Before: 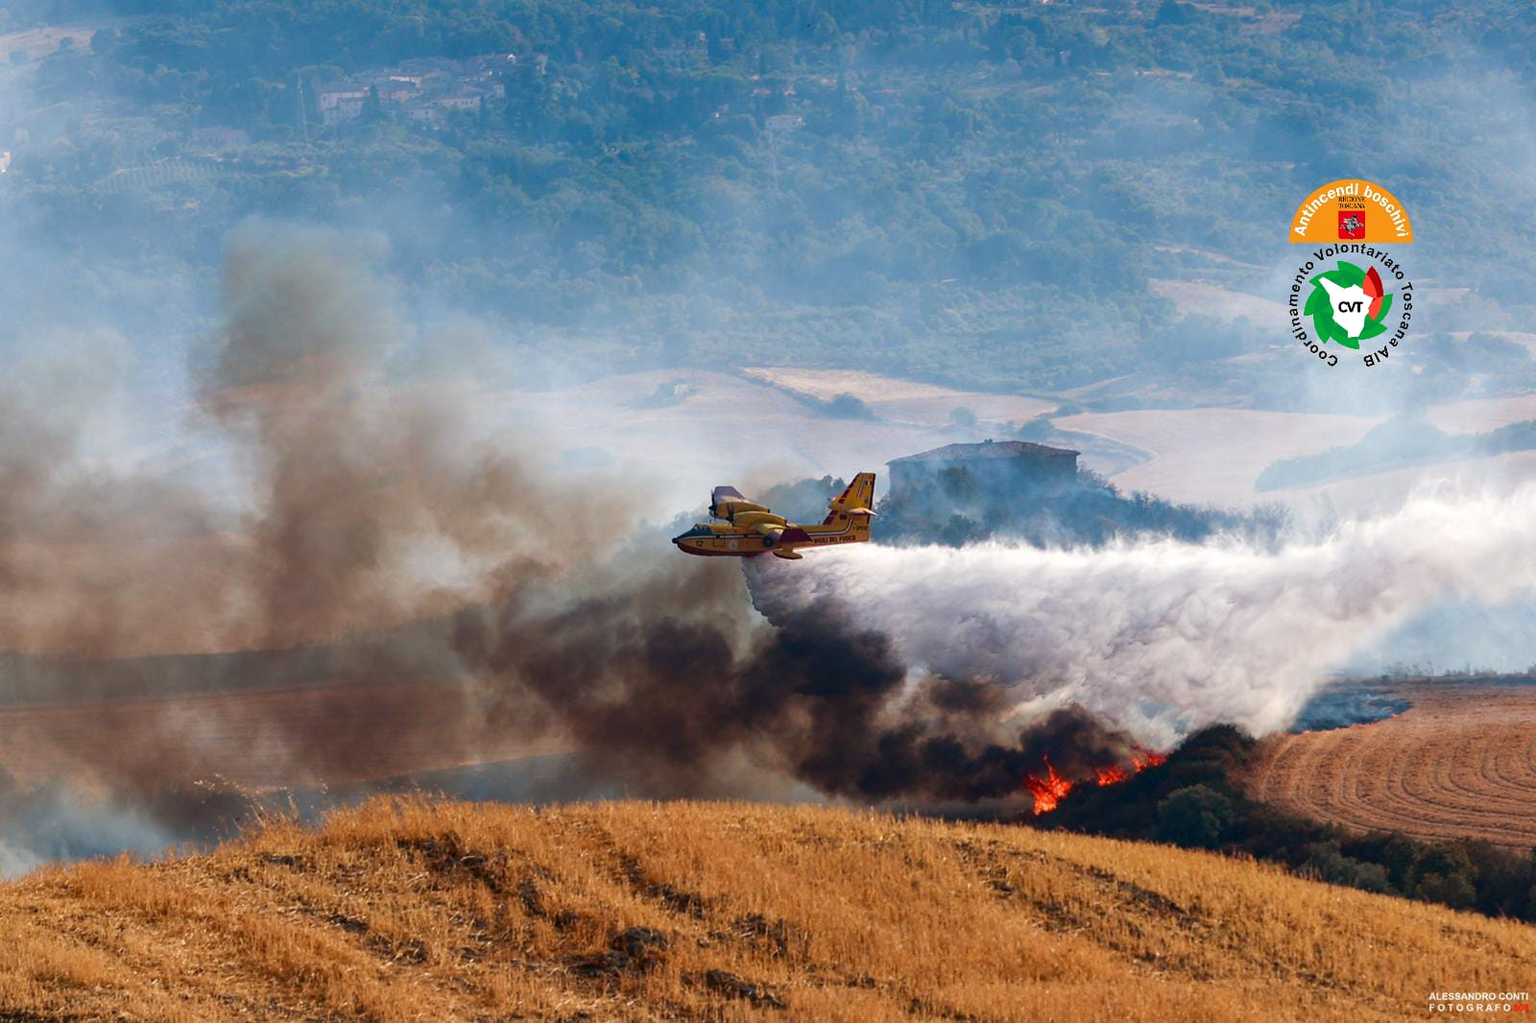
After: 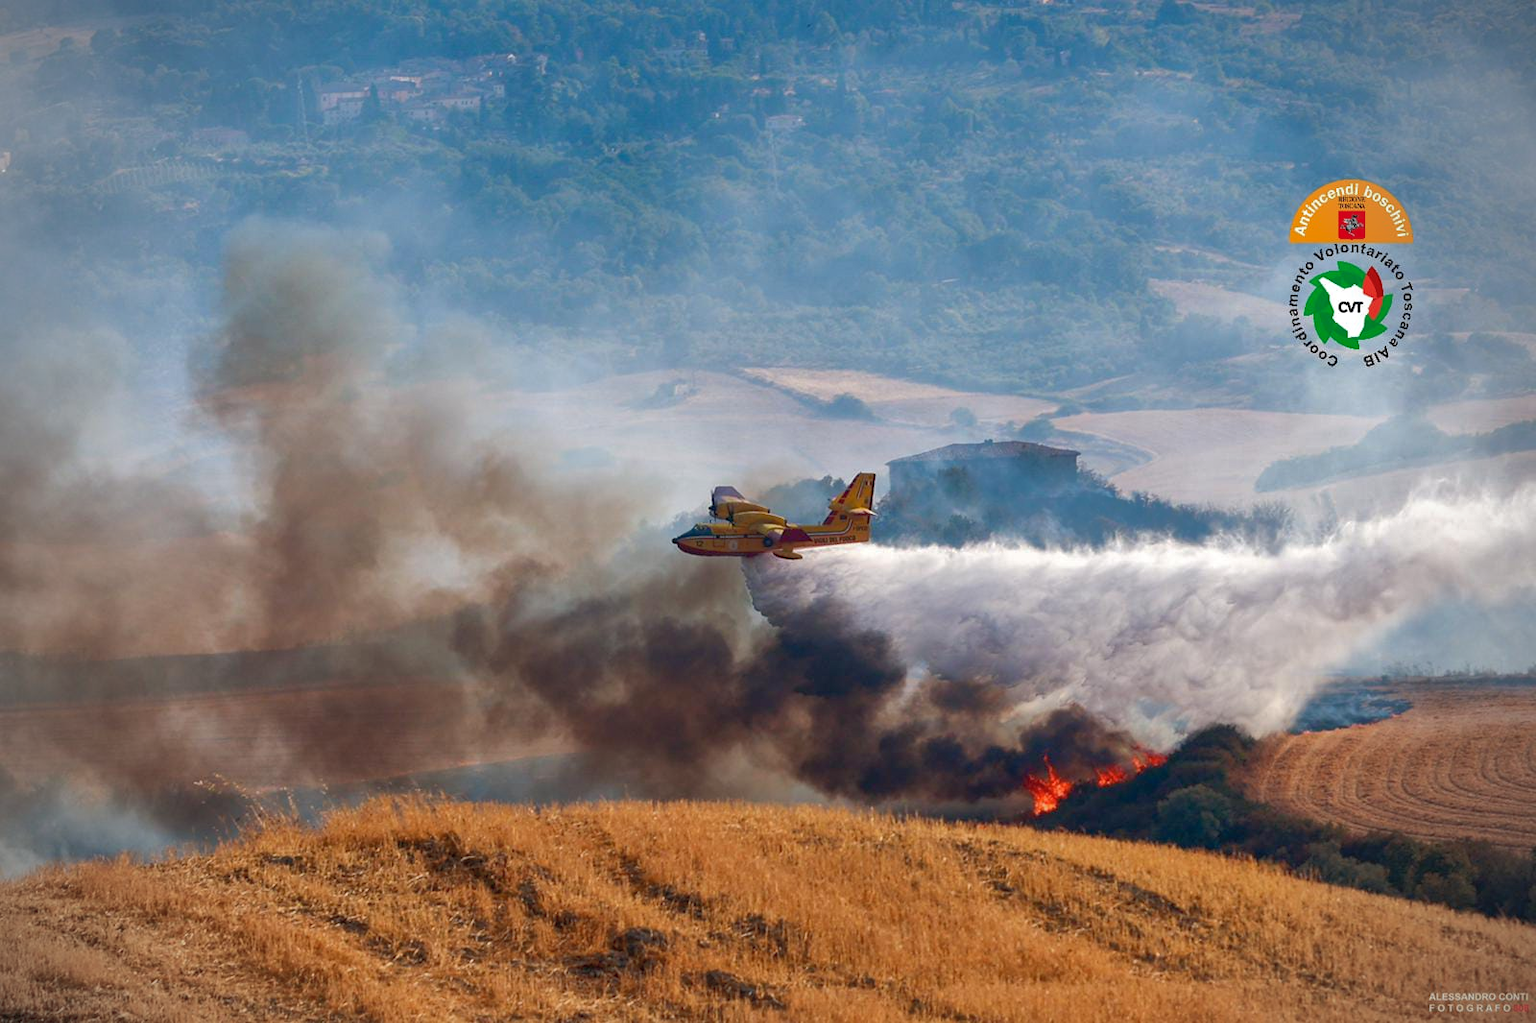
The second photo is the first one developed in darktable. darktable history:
vignetting: on, module defaults
shadows and highlights: shadows 60.8, highlights -59.67
